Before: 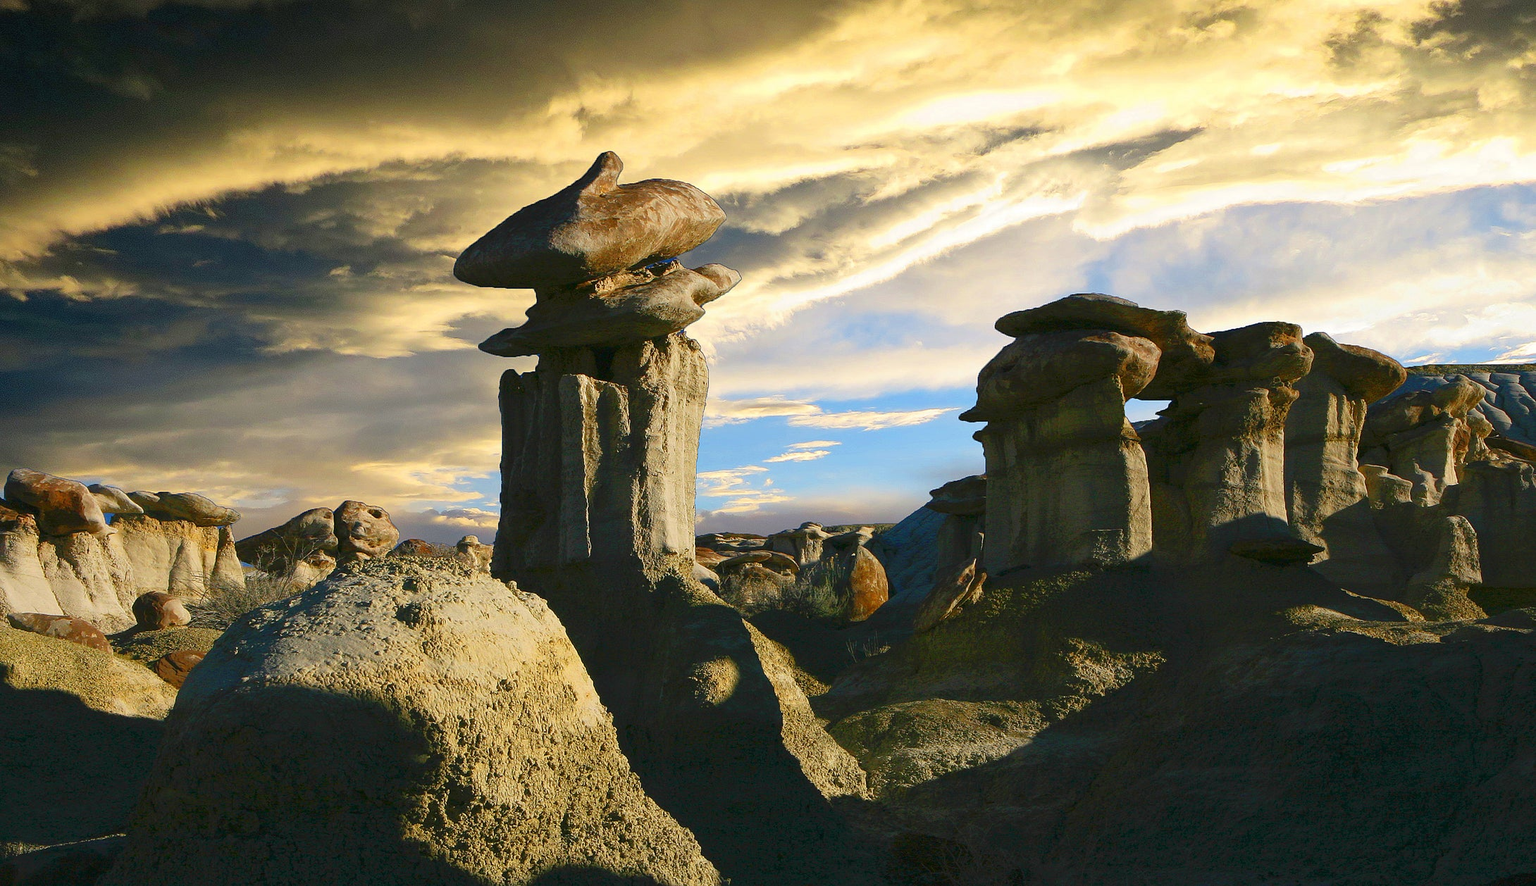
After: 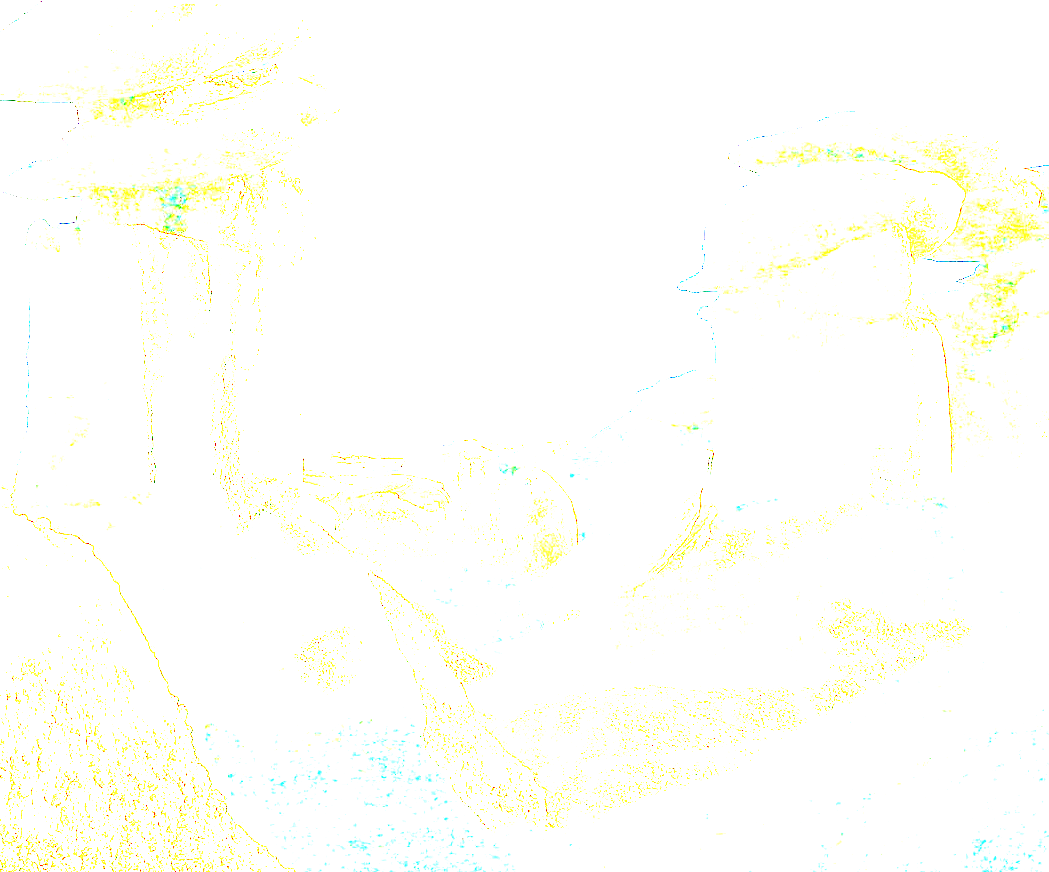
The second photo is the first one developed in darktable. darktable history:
color correction: highlights b* 0.034, saturation 0.99
exposure: exposure 7.91 EV, compensate highlight preservation false
levels: levels [0.018, 0.493, 1]
crop: left 31.394%, top 24.352%, right 20.478%, bottom 6.306%
